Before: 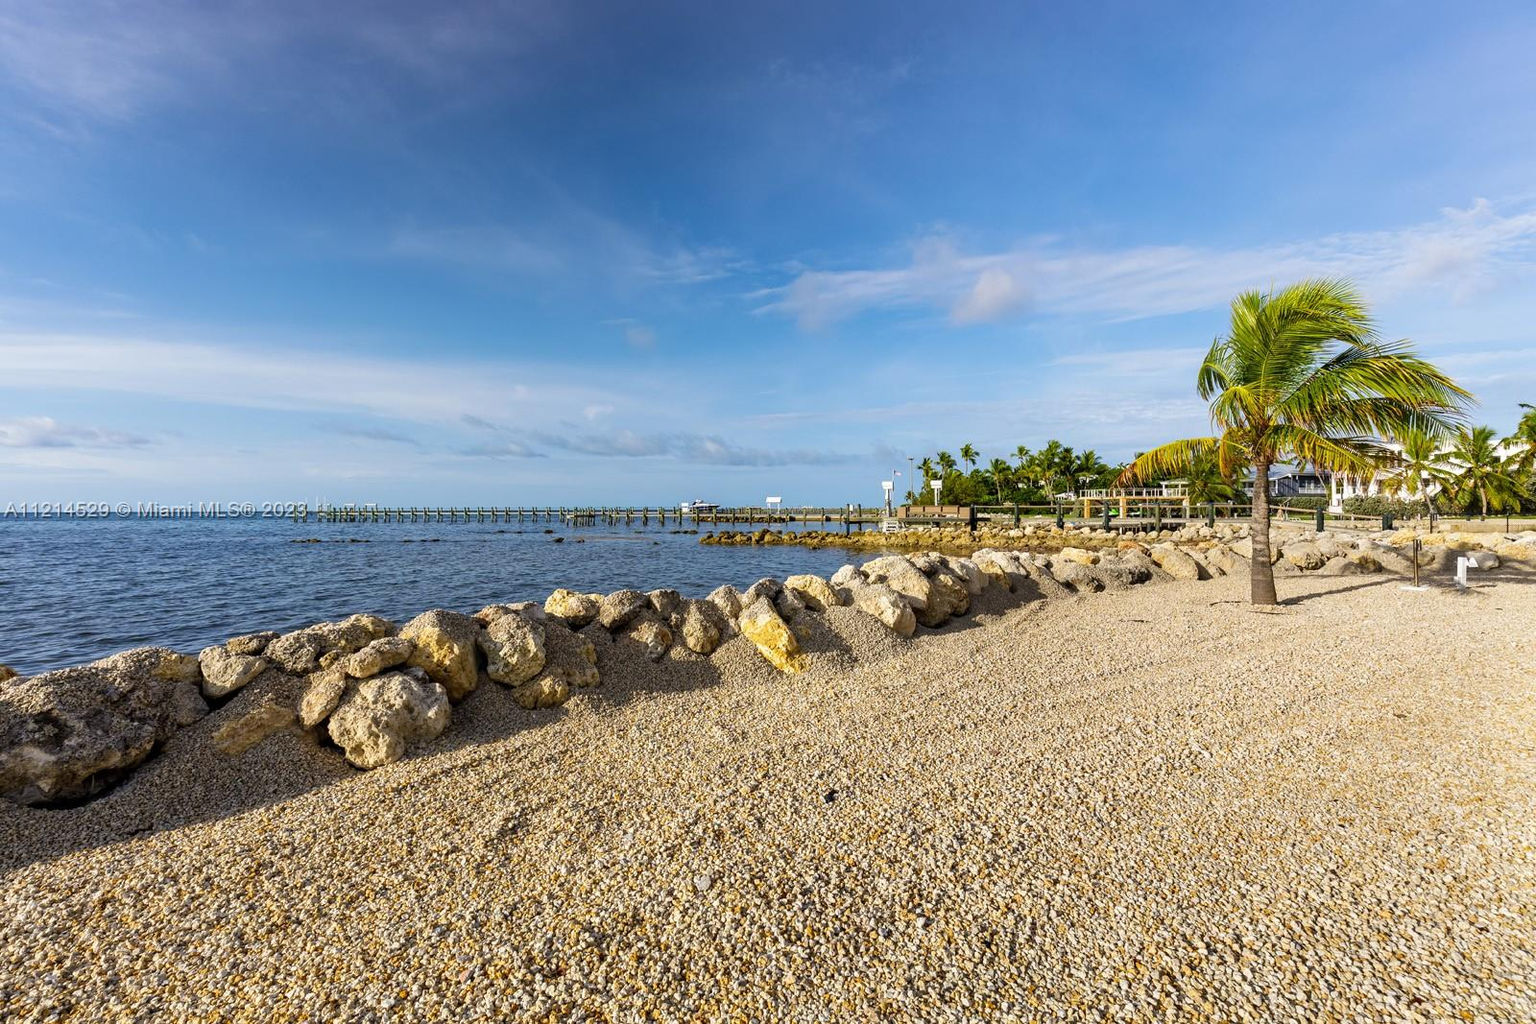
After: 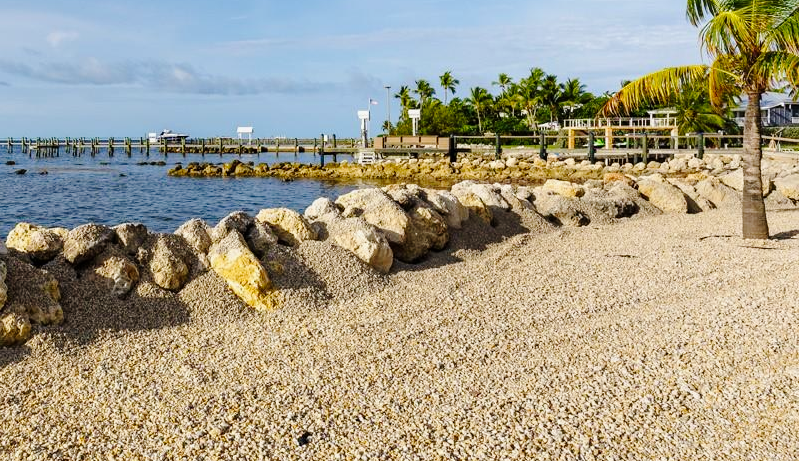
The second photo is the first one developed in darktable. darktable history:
crop: left 35.065%, top 36.693%, right 14.945%, bottom 20.076%
exposure: compensate highlight preservation false
tone curve: curves: ch0 [(0, 0) (0.105, 0.068) (0.181, 0.14) (0.28, 0.259) (0.384, 0.404) (0.485, 0.531) (0.638, 0.681) (0.87, 0.883) (1, 0.977)]; ch1 [(0, 0) (0.161, 0.092) (0.35, 0.33) (0.379, 0.401) (0.456, 0.469) (0.501, 0.499) (0.516, 0.524) (0.562, 0.569) (0.635, 0.646) (1, 1)]; ch2 [(0, 0) (0.371, 0.362) (0.437, 0.437) (0.5, 0.5) (0.53, 0.524) (0.56, 0.561) (0.622, 0.606) (1, 1)], preserve colors none
